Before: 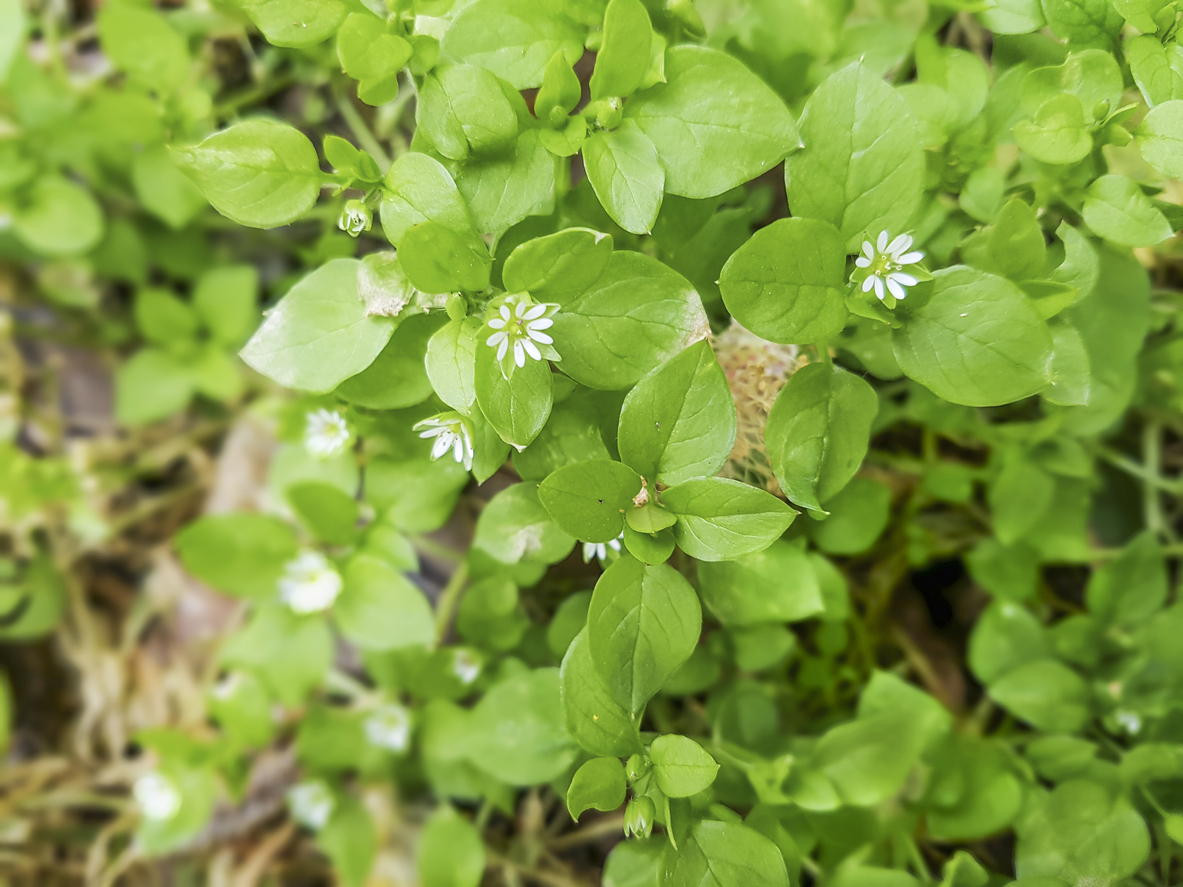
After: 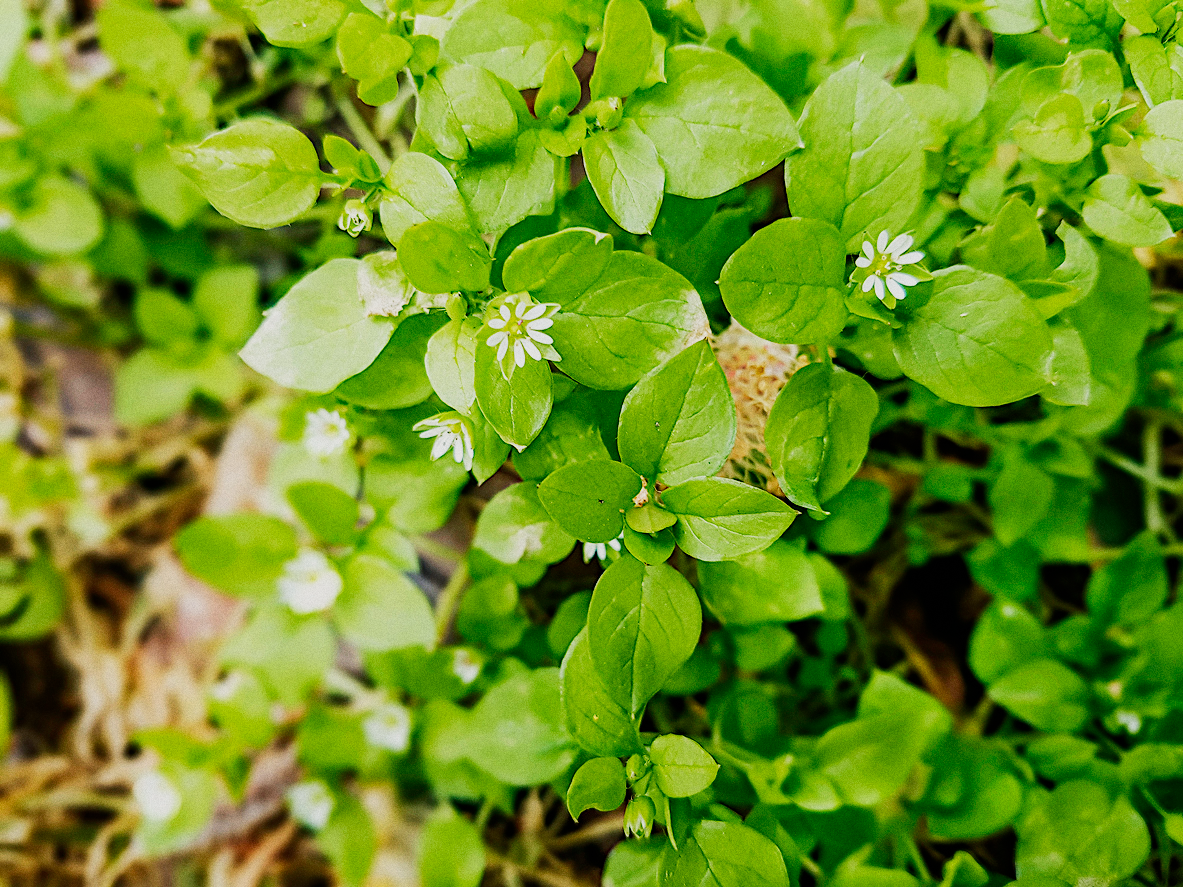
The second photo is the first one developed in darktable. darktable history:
contrast equalizer: octaves 7, y [[0.6 ×6], [0.55 ×6], [0 ×6], [0 ×6], [0 ×6]], mix -0.2
diffuse or sharpen "_builtin_sharpen demosaicing | AA filter": edge sensitivity 1, 1st order anisotropy 100%, 2nd order anisotropy 100%, 3rd order anisotropy 100%, 4th order anisotropy 100%, 1st order speed -25%, 2nd order speed -25%, 3rd order speed -25%, 4th order speed -25%
diffuse or sharpen "bloom 20%": radius span 32, 1st order speed 50%, 2nd order speed 50%, 3rd order speed 50%, 4th order speed 50% | blend: blend mode normal, opacity 20%; mask: uniform (no mask)
grain "film": coarseness 0.09 ISO
sigmoid: contrast 1.8, skew -0.2, preserve hue 0%, red attenuation 0.1, red rotation 0.035, green attenuation 0.1, green rotation -0.017, blue attenuation 0.15, blue rotation -0.052, base primaries Rec2020
color balance rgb: shadows lift › chroma 2%, shadows lift › hue 217.2°, power › hue 60°, highlights gain › chroma 1%, highlights gain › hue 69.6°, global offset › luminance -0.5%, perceptual saturation grading › global saturation 15%, global vibrance 15%
rgb primaries: tint hue -2.99°, red hue -0.035, red purity 0.95, green hue 0.035, green purity 0.95, blue hue -0.122, blue purity 1.1
